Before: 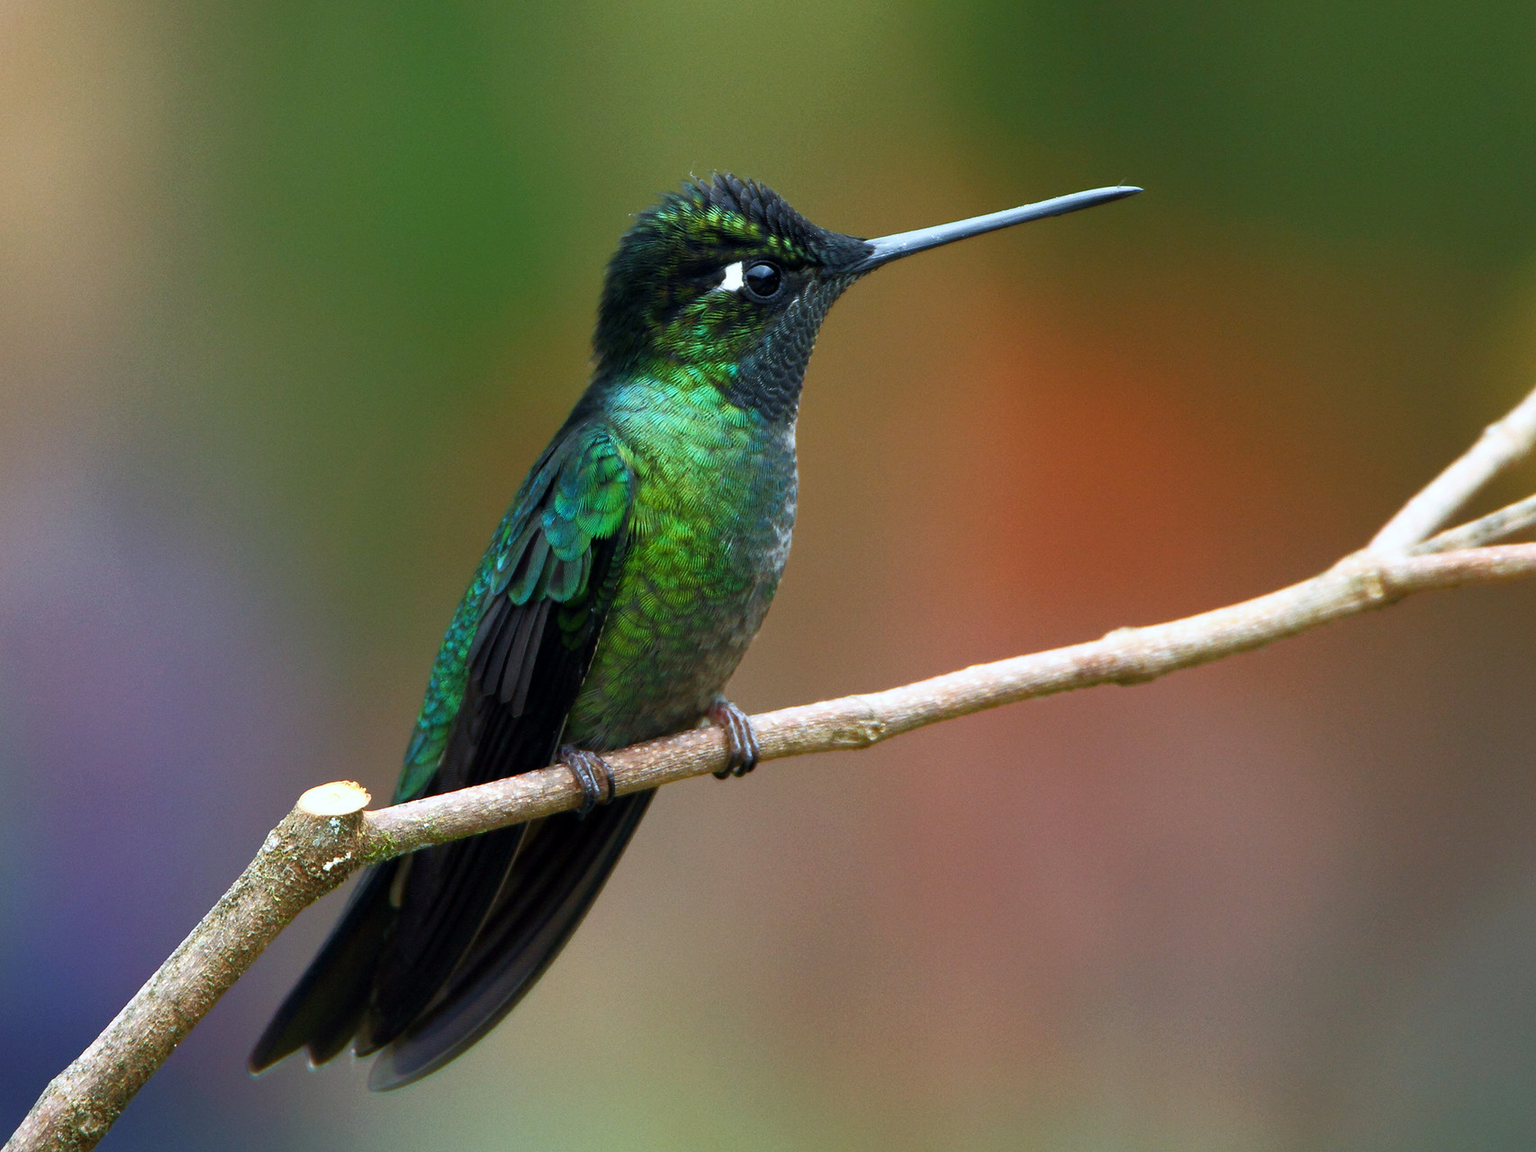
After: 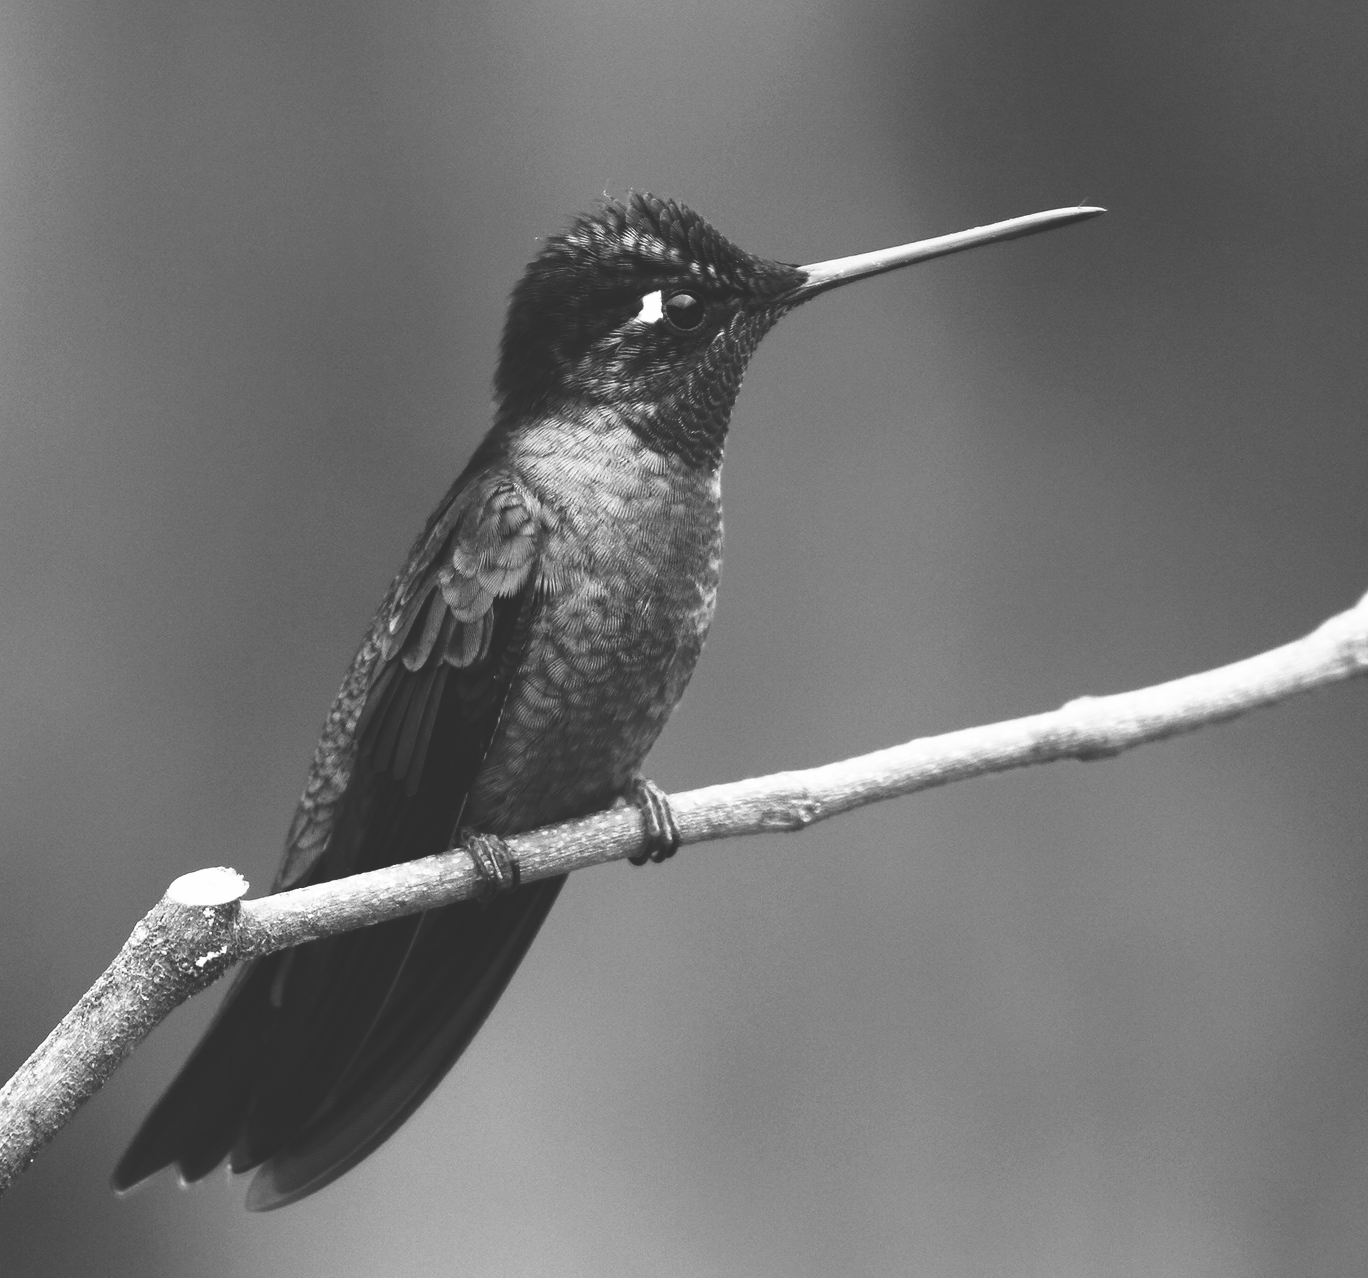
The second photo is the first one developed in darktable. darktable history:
crop and rotate: left 9.597%, right 10.195%
base curve: curves: ch0 [(0, 0) (0.028, 0.03) (0.121, 0.232) (0.46, 0.748) (0.859, 0.968) (1, 1)], preserve colors none
monochrome: a 32, b 64, size 2.3, highlights 1
rgb curve: curves: ch0 [(0, 0.186) (0.314, 0.284) (0.775, 0.708) (1, 1)], compensate middle gray true, preserve colors none
